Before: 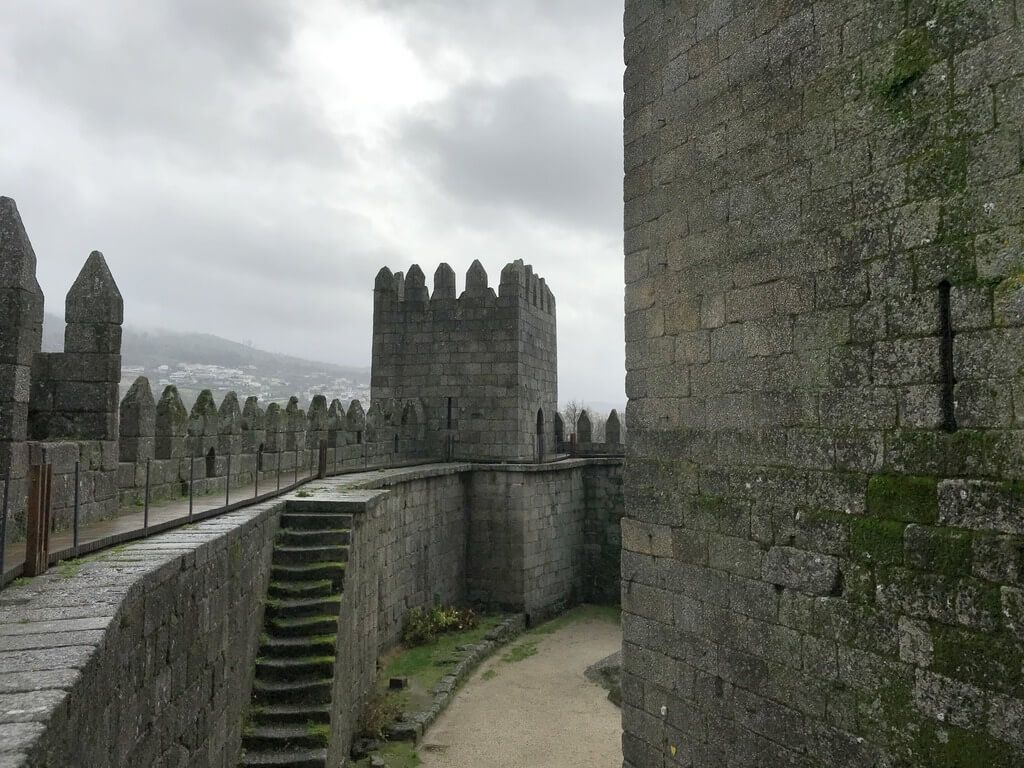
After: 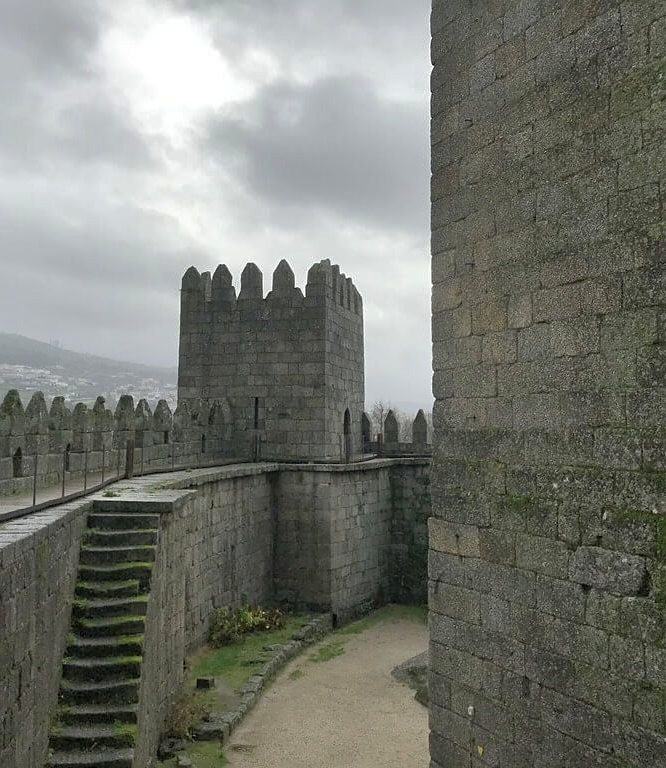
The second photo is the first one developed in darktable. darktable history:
crop and rotate: left 18.886%, right 15.999%
shadows and highlights: on, module defaults
sharpen: amount 0.203
